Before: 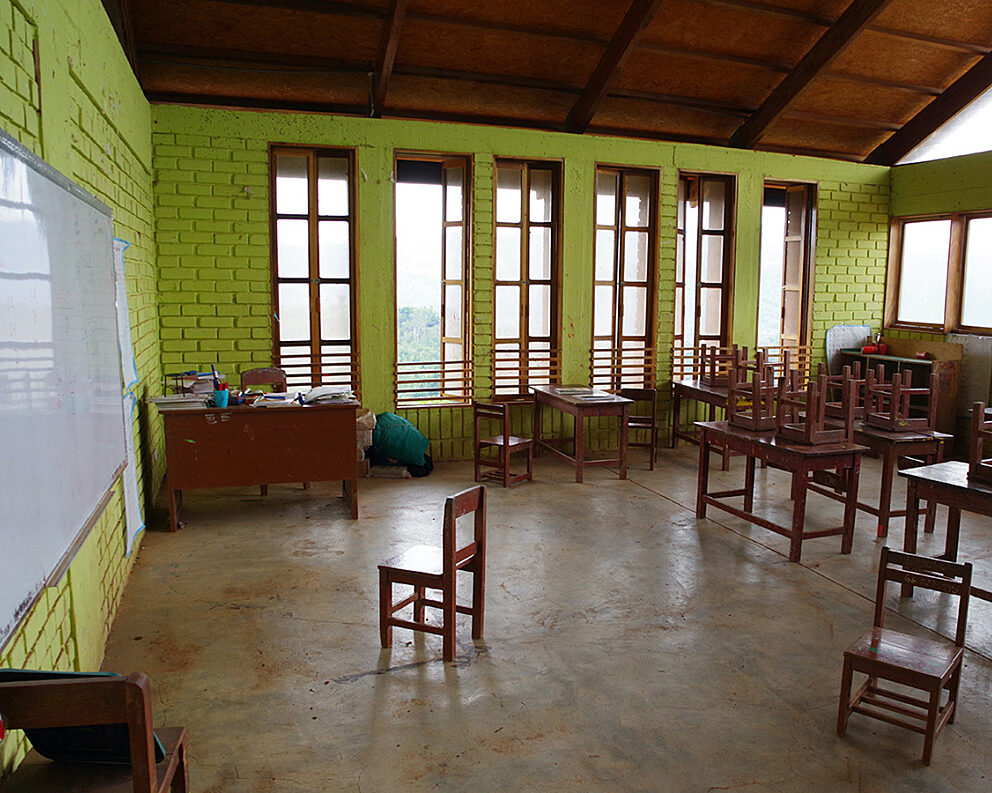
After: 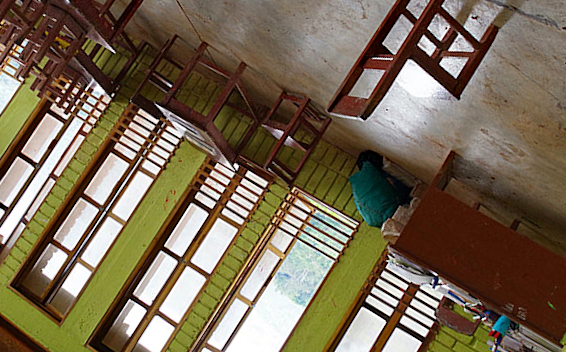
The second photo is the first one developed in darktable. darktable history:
color balance rgb: perceptual saturation grading › global saturation 0.417%
haze removal: compatibility mode true, adaptive false
crop and rotate: angle 147.8°, left 9.094%, top 15.567%, right 4.576%, bottom 17.172%
